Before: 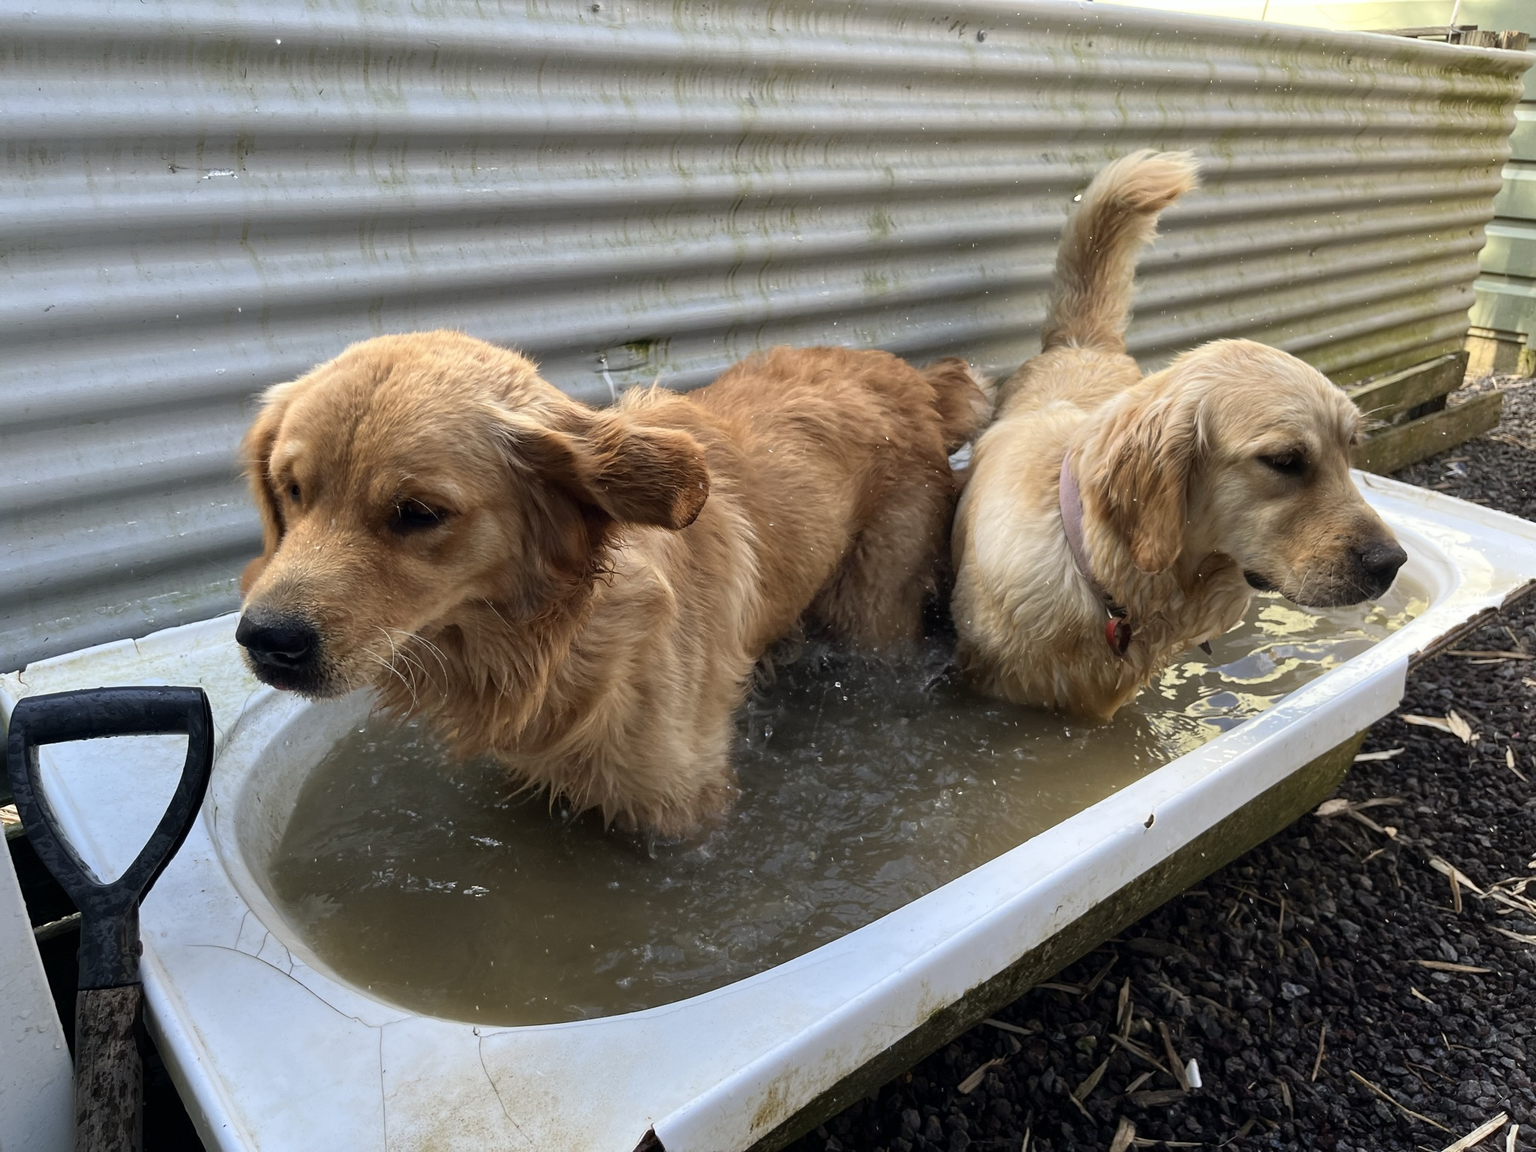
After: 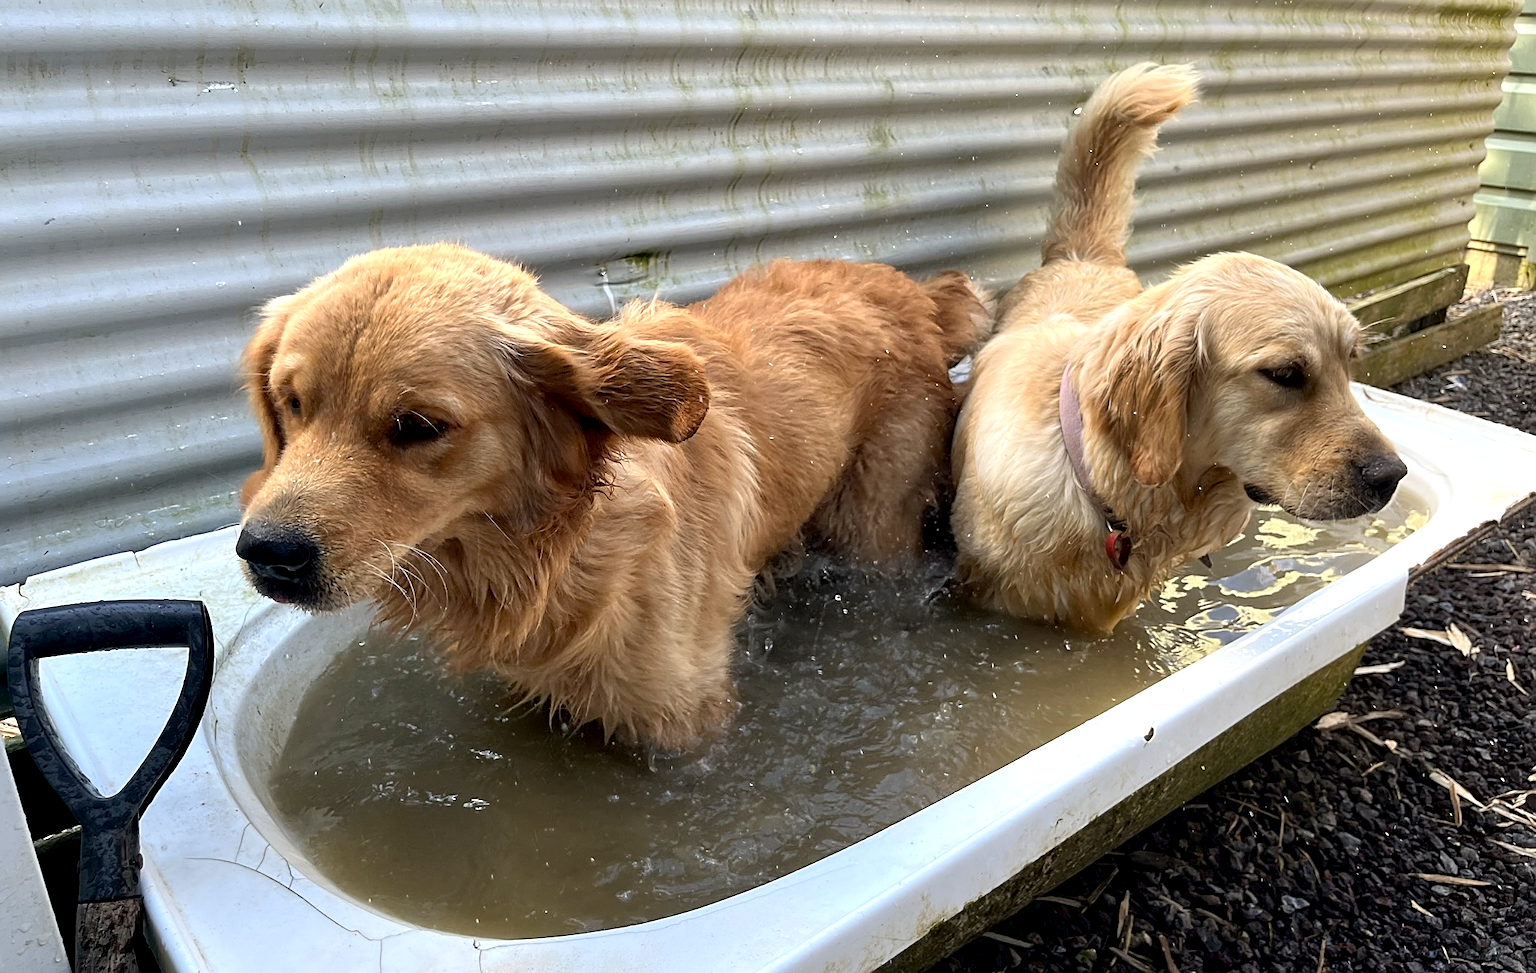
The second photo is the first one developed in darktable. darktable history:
crop: top 7.593%, bottom 7.885%
exposure: black level correction 0.004, exposure 0.414 EV, compensate highlight preservation false
sharpen: on, module defaults
